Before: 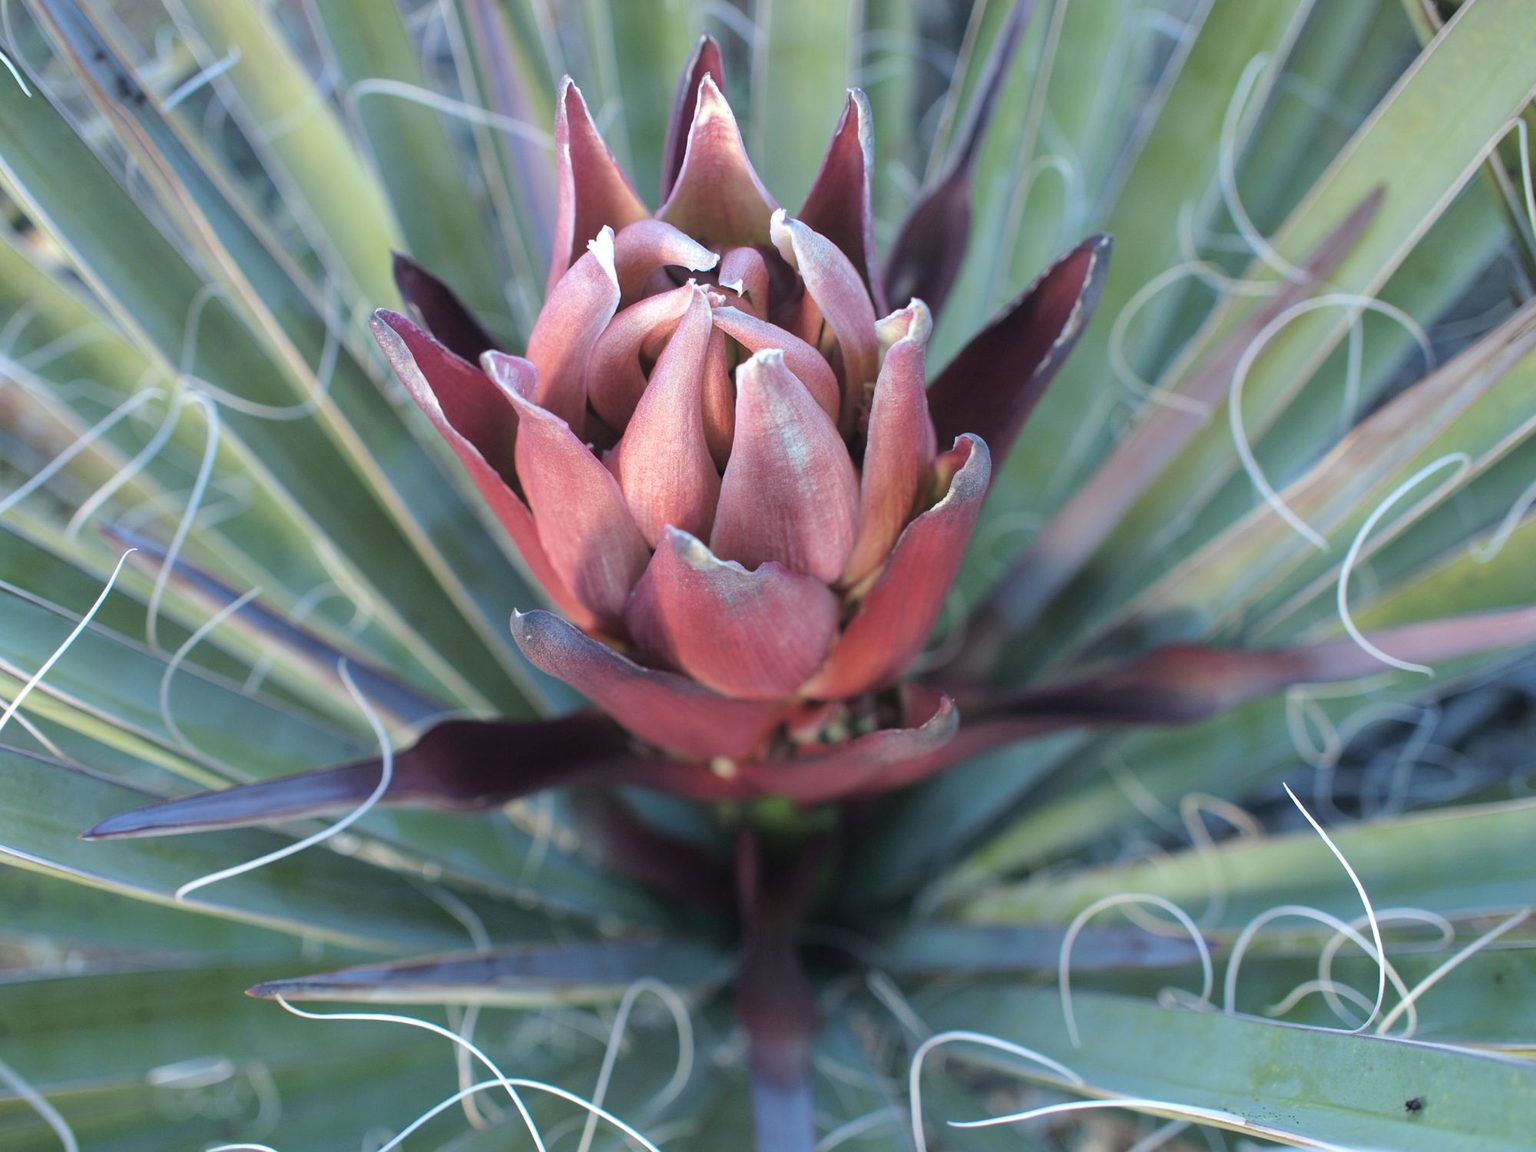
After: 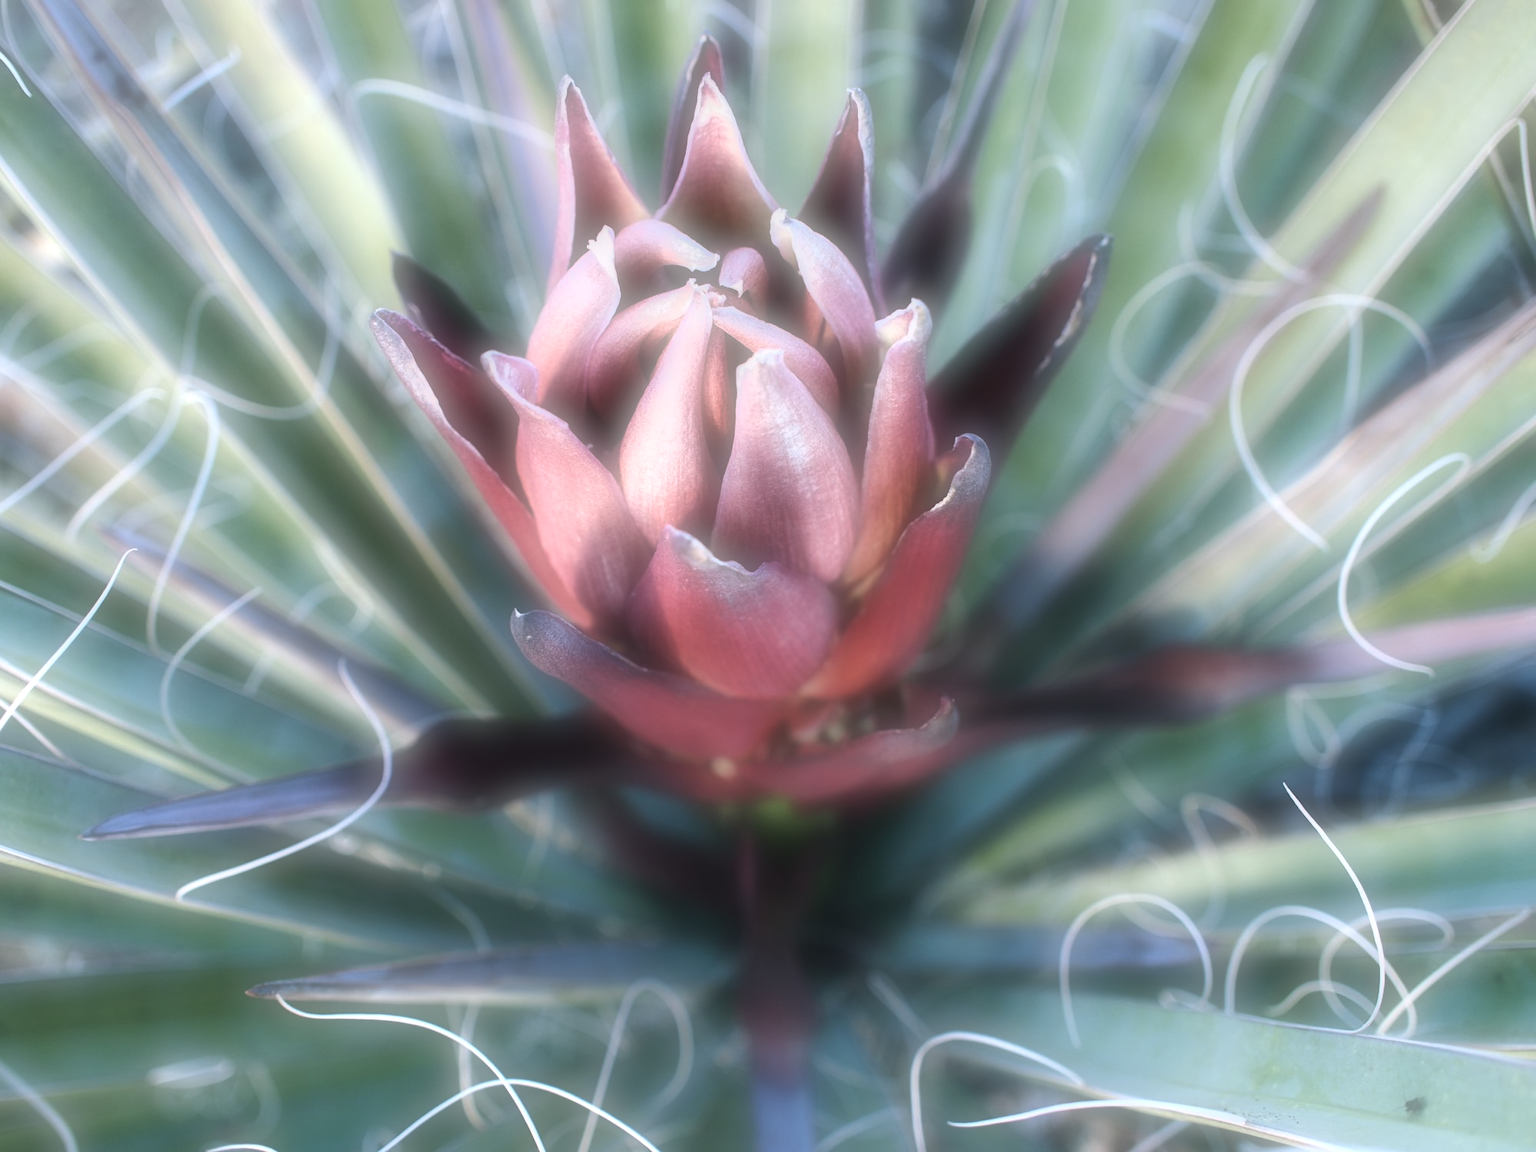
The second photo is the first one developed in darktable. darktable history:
soften: on, module defaults
color balance rgb: shadows lift › chroma 2%, shadows lift › hue 135.47°, highlights gain › chroma 2%, highlights gain › hue 291.01°, global offset › luminance 0.5%, perceptual saturation grading › global saturation -10.8%, perceptual saturation grading › highlights -26.83%, perceptual saturation grading › shadows 21.25%, perceptual brilliance grading › highlights 17.77%, perceptual brilliance grading › mid-tones 31.71%, perceptual brilliance grading › shadows -31.01%, global vibrance 24.91%
tone equalizer: -7 EV -0.63 EV, -6 EV 1 EV, -5 EV -0.45 EV, -4 EV 0.43 EV, -3 EV 0.41 EV, -2 EV 0.15 EV, -1 EV -0.15 EV, +0 EV -0.39 EV, smoothing diameter 25%, edges refinement/feathering 10, preserve details guided filter
